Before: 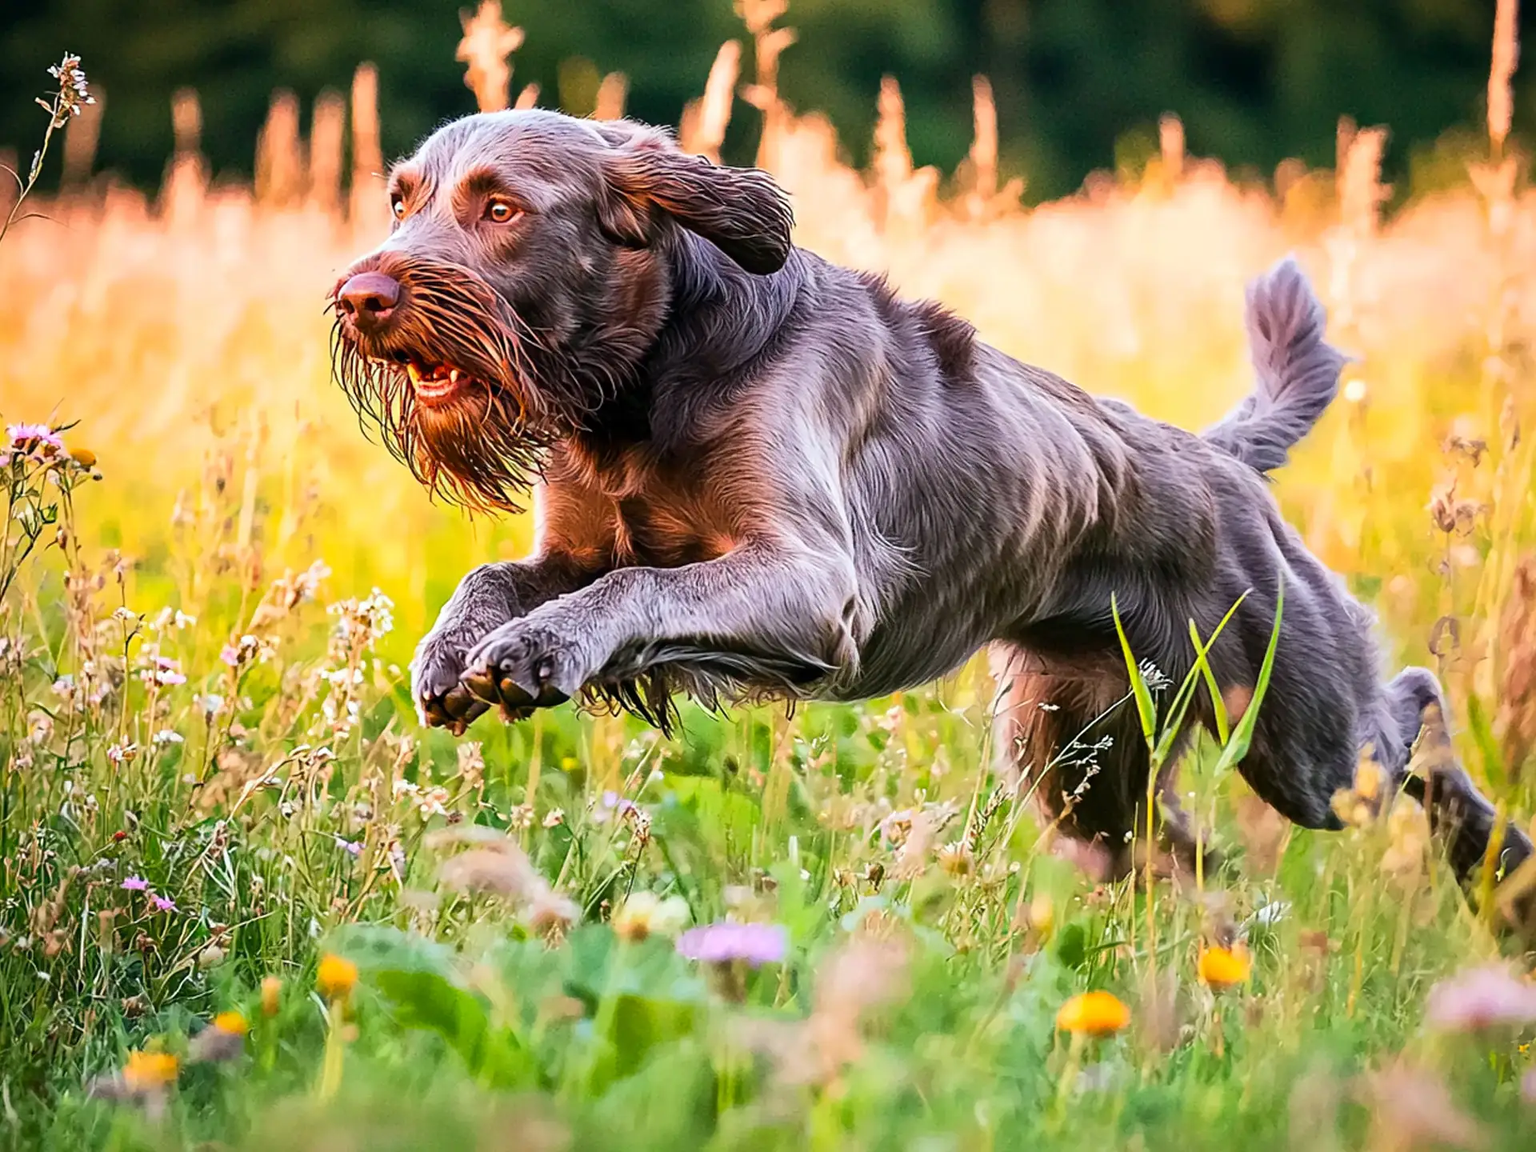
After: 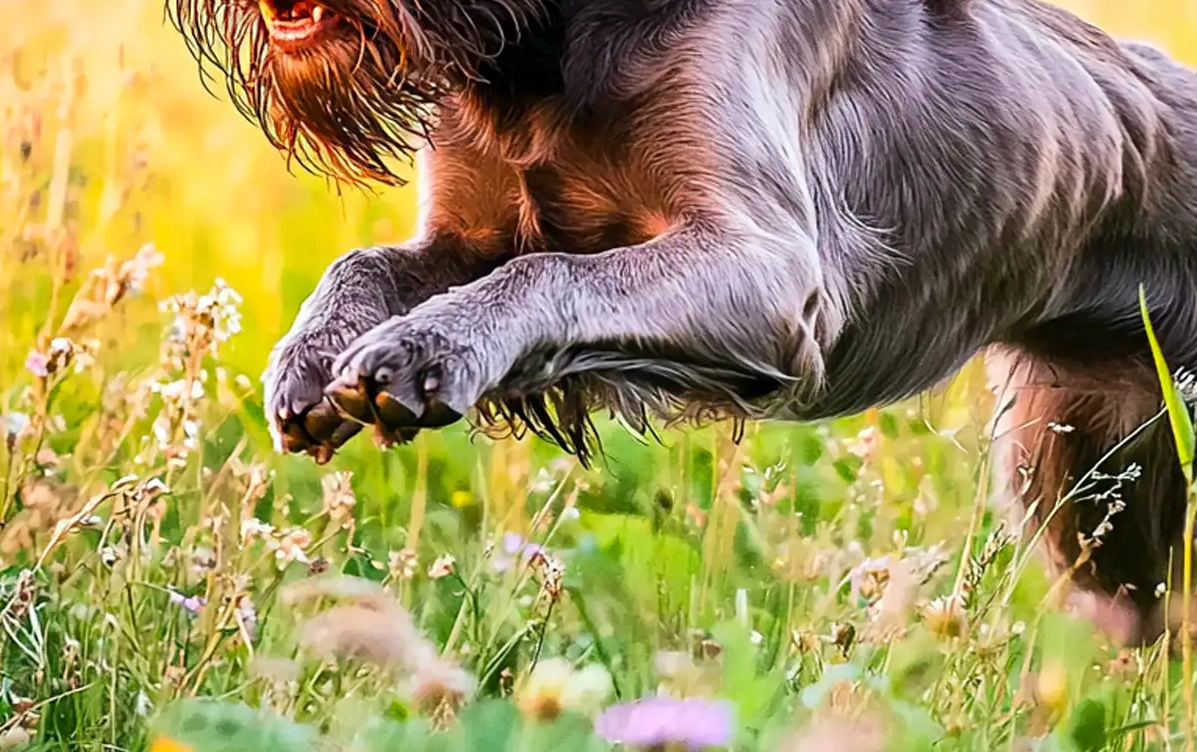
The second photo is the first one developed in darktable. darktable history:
crop: left 13.028%, top 31.717%, right 24.589%, bottom 16.039%
